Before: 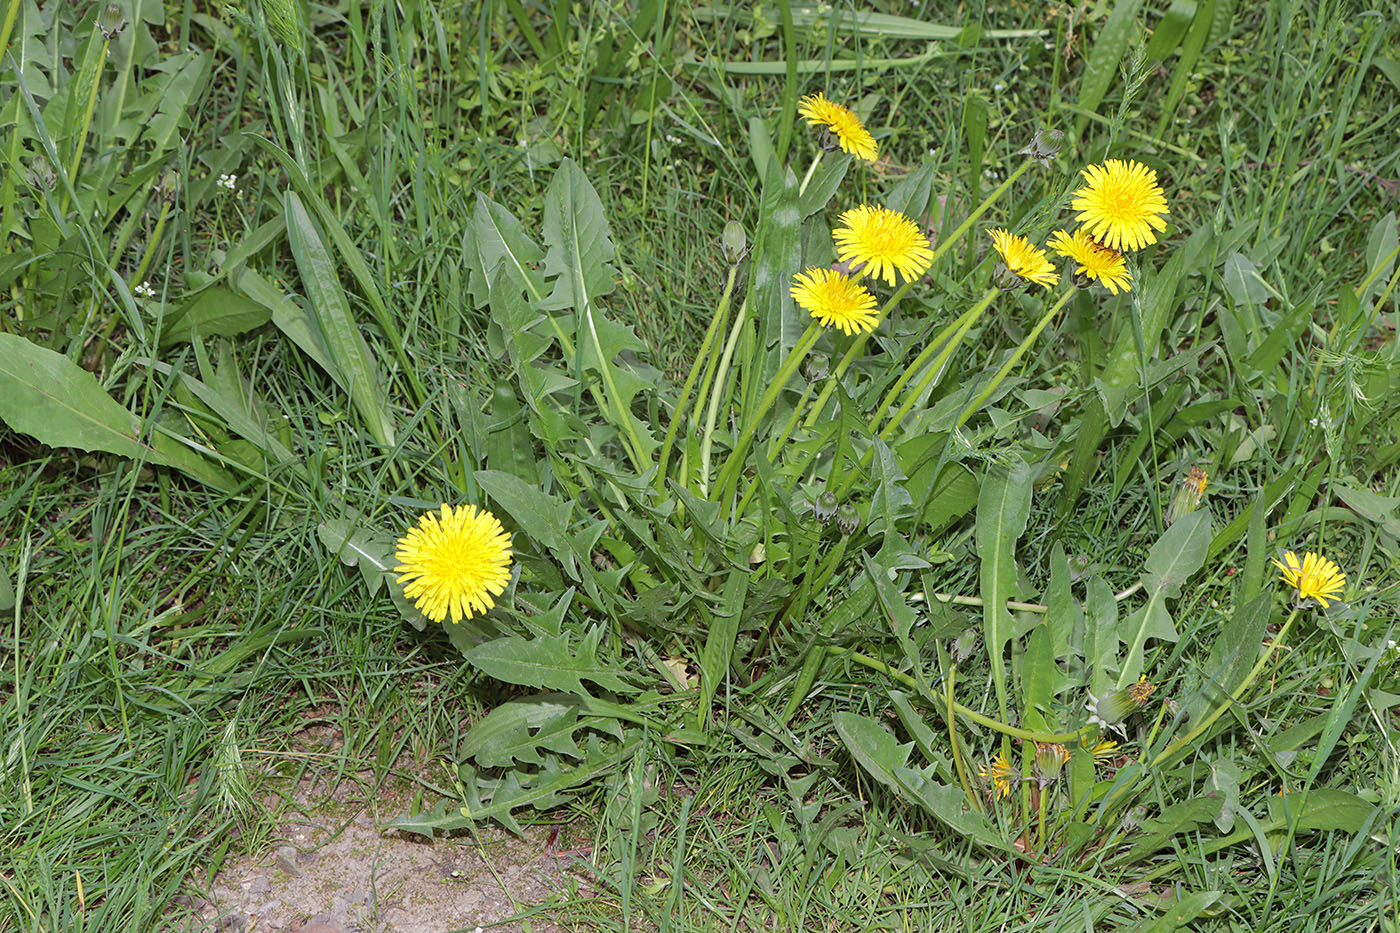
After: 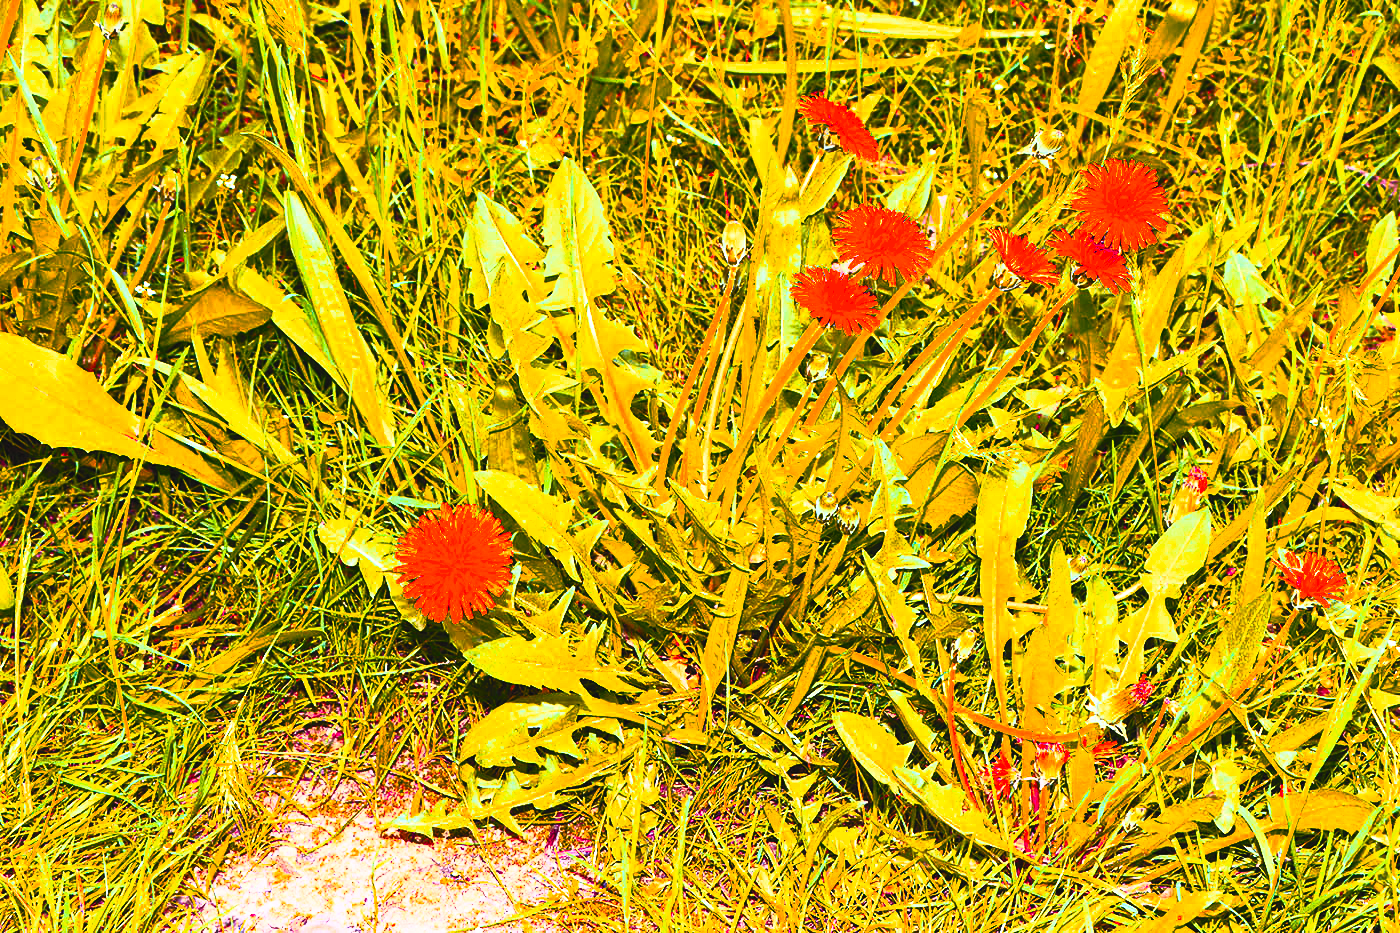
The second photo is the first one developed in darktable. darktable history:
contrast brightness saturation: contrast 1, brightness 1, saturation 1
velvia: on, module defaults
color zones: curves: ch1 [(0.24, 0.634) (0.75, 0.5)]; ch2 [(0.253, 0.437) (0.745, 0.491)], mix 102.12%
sigmoid: contrast 1.93, skew 0.29, preserve hue 0%
